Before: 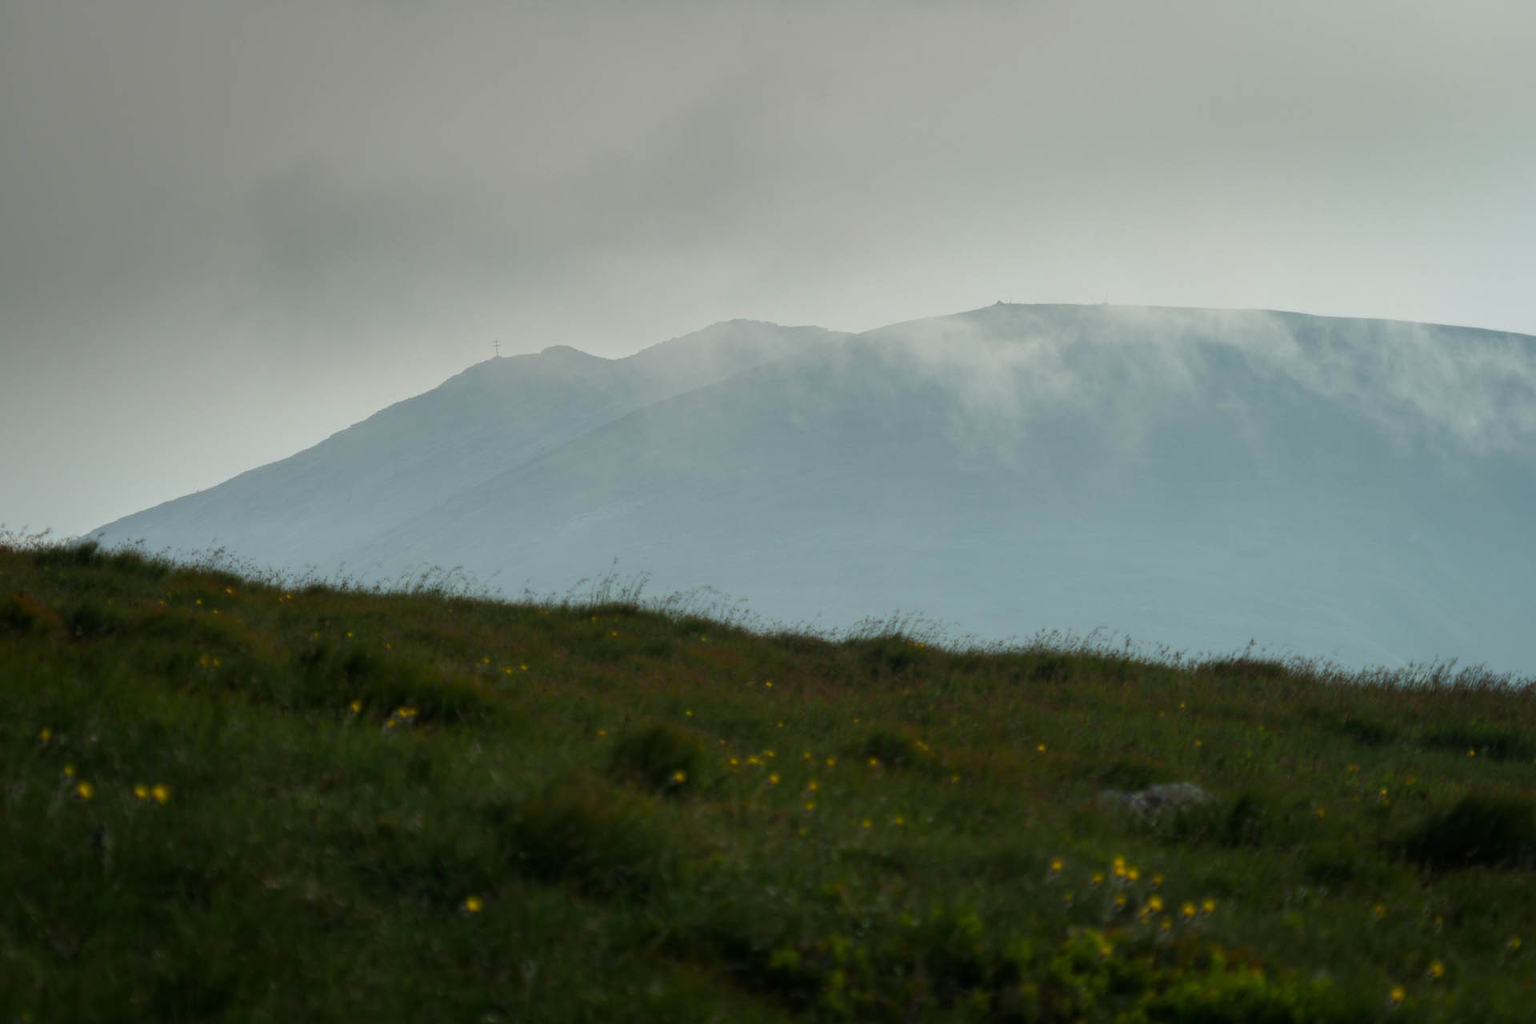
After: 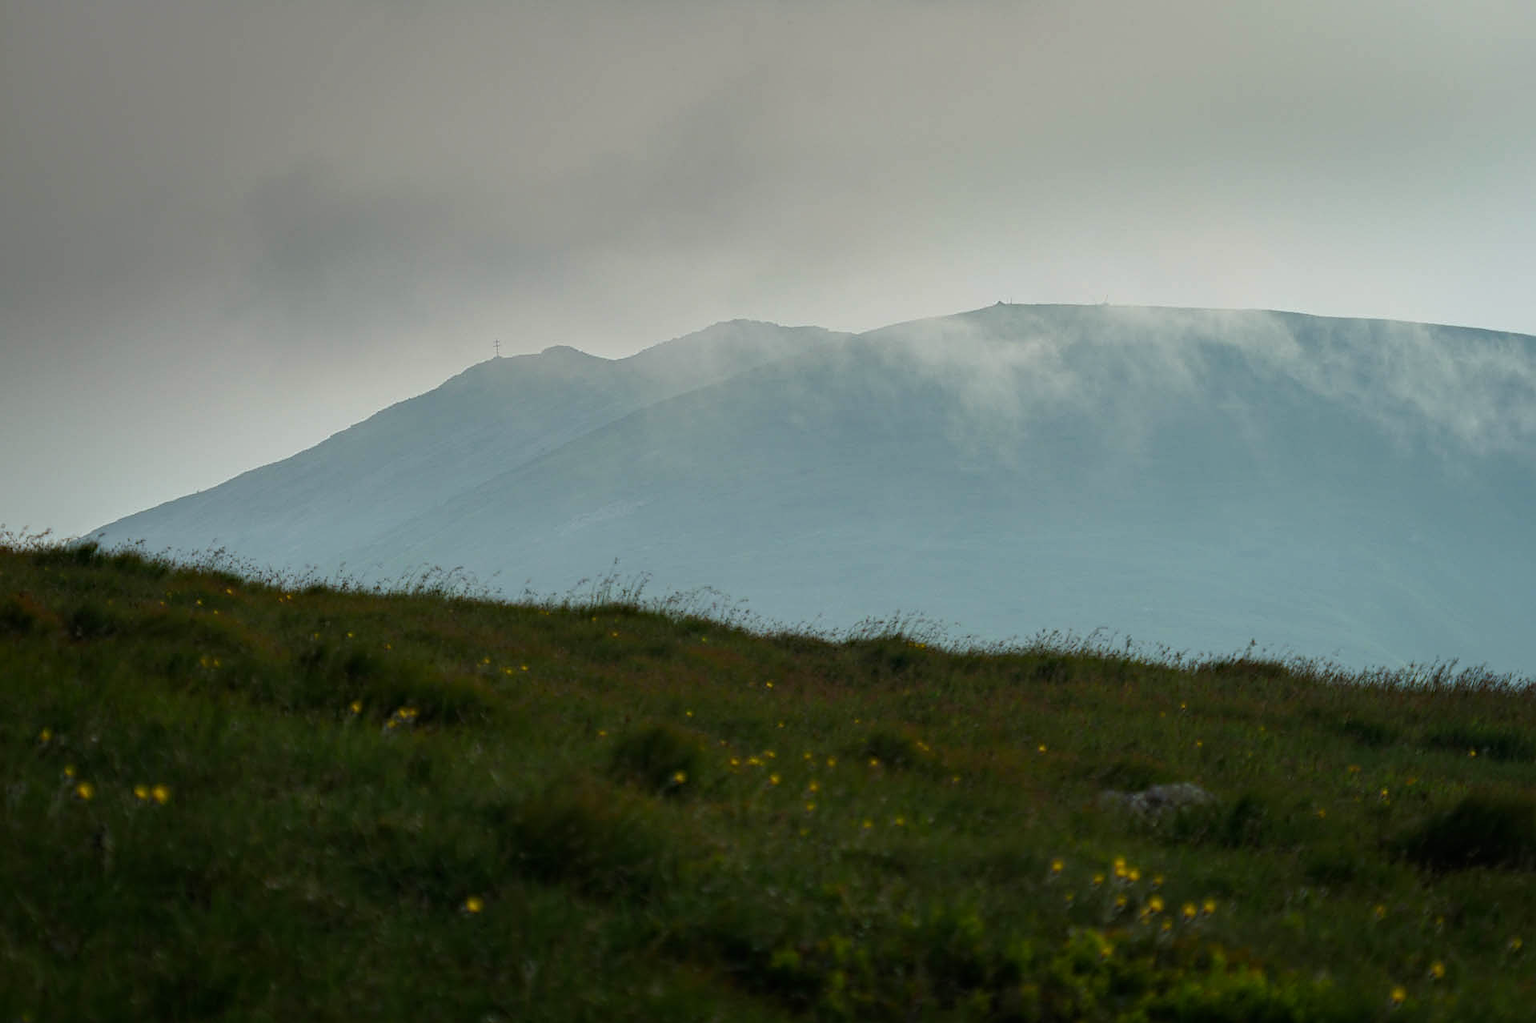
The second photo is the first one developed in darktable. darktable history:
crop: left 0.051%
sharpen: on, module defaults
haze removal: compatibility mode true, adaptive false
